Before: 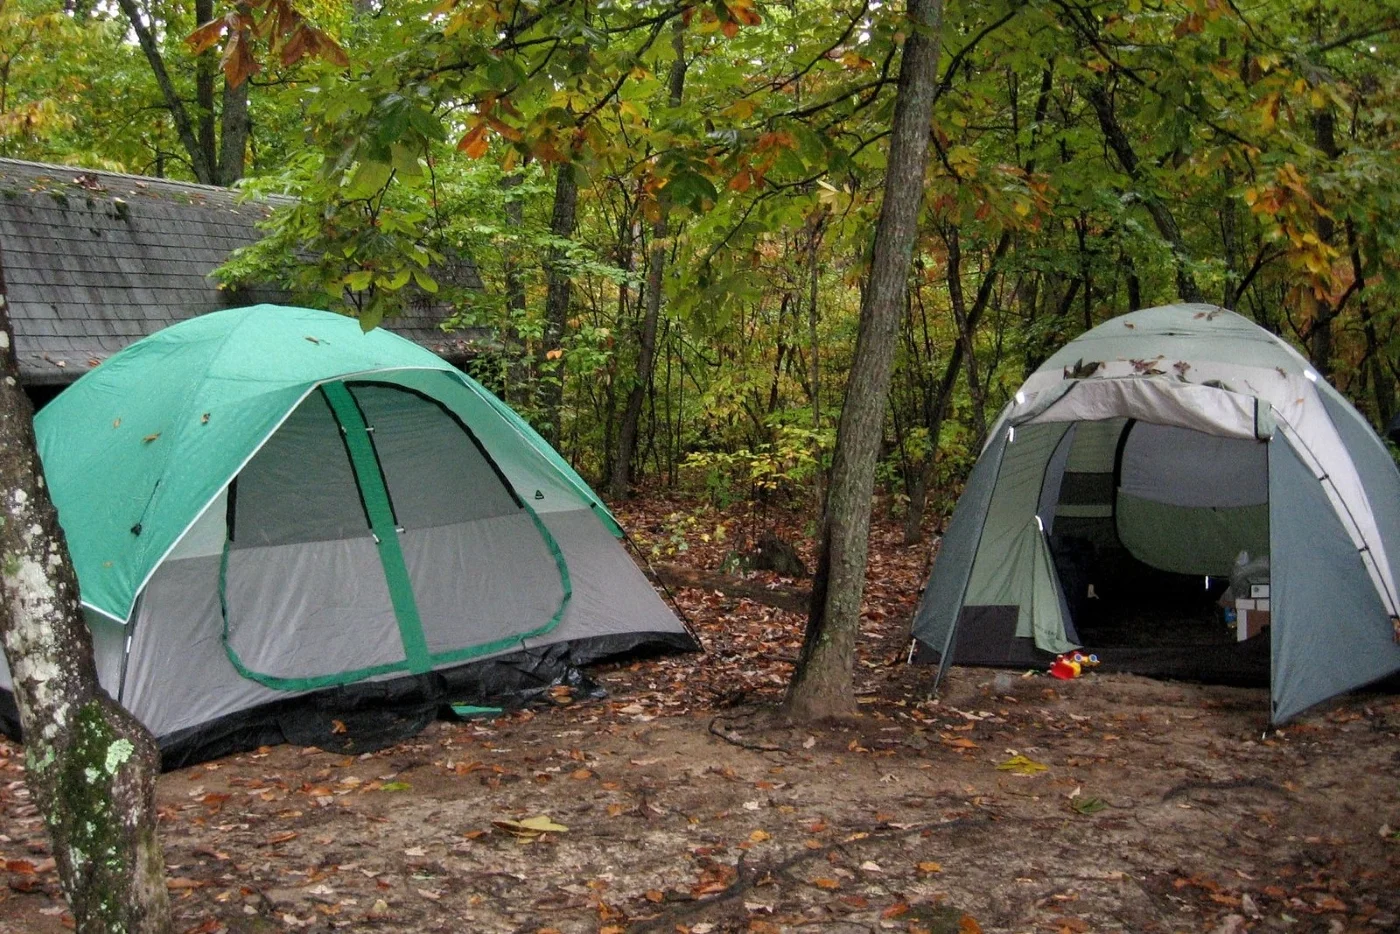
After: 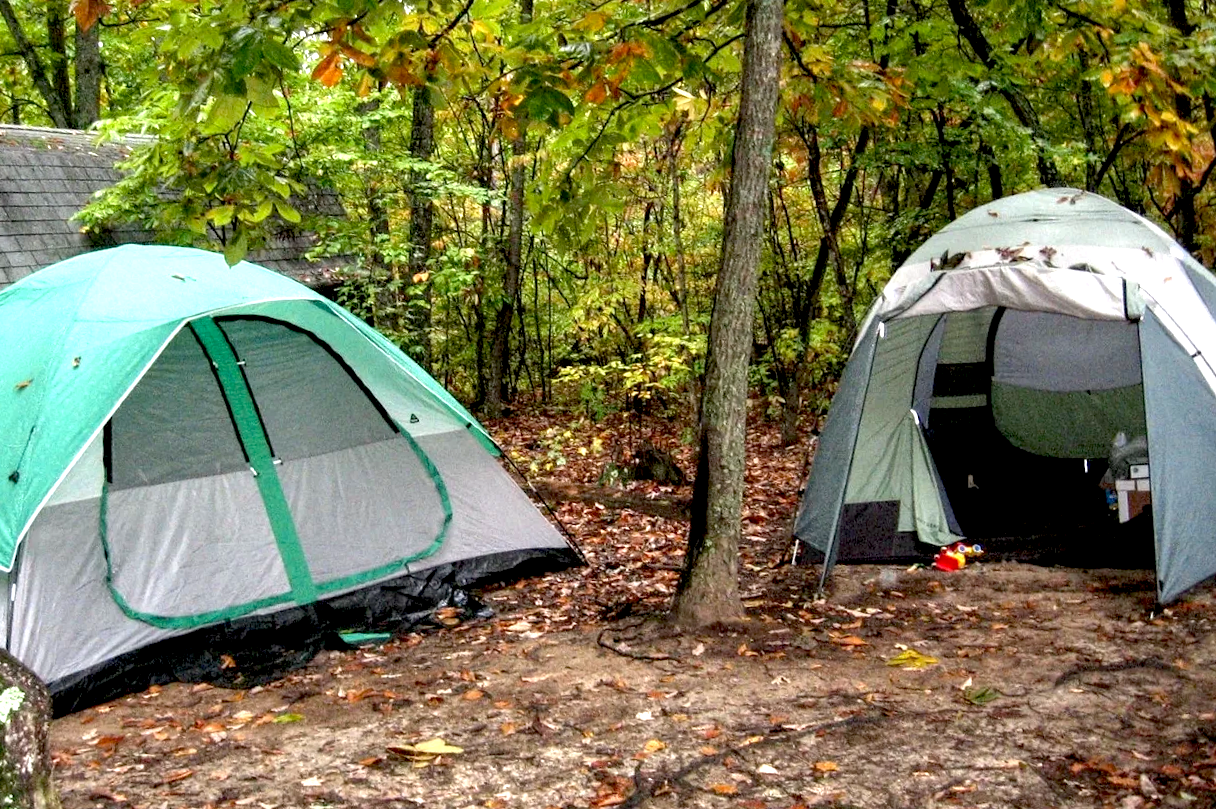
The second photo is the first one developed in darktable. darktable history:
crop and rotate: angle 3.43°, left 5.493%, top 5.717%
local contrast: highlights 83%, shadows 82%
exposure: black level correction 0.01, exposure 1 EV, compensate highlight preservation false
